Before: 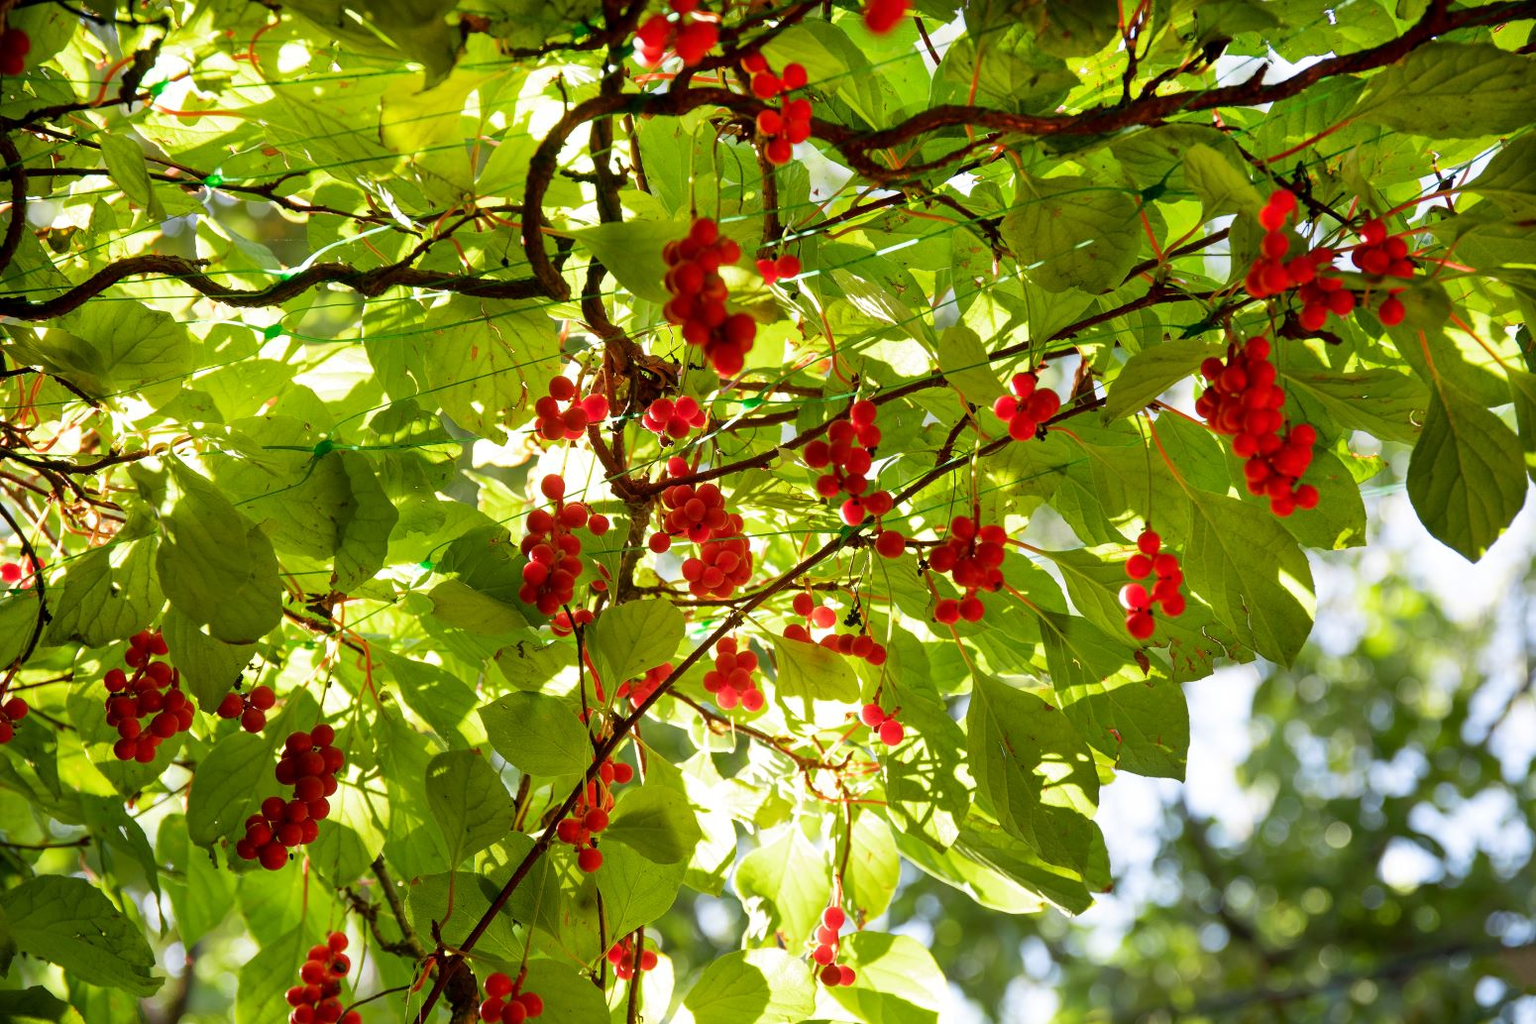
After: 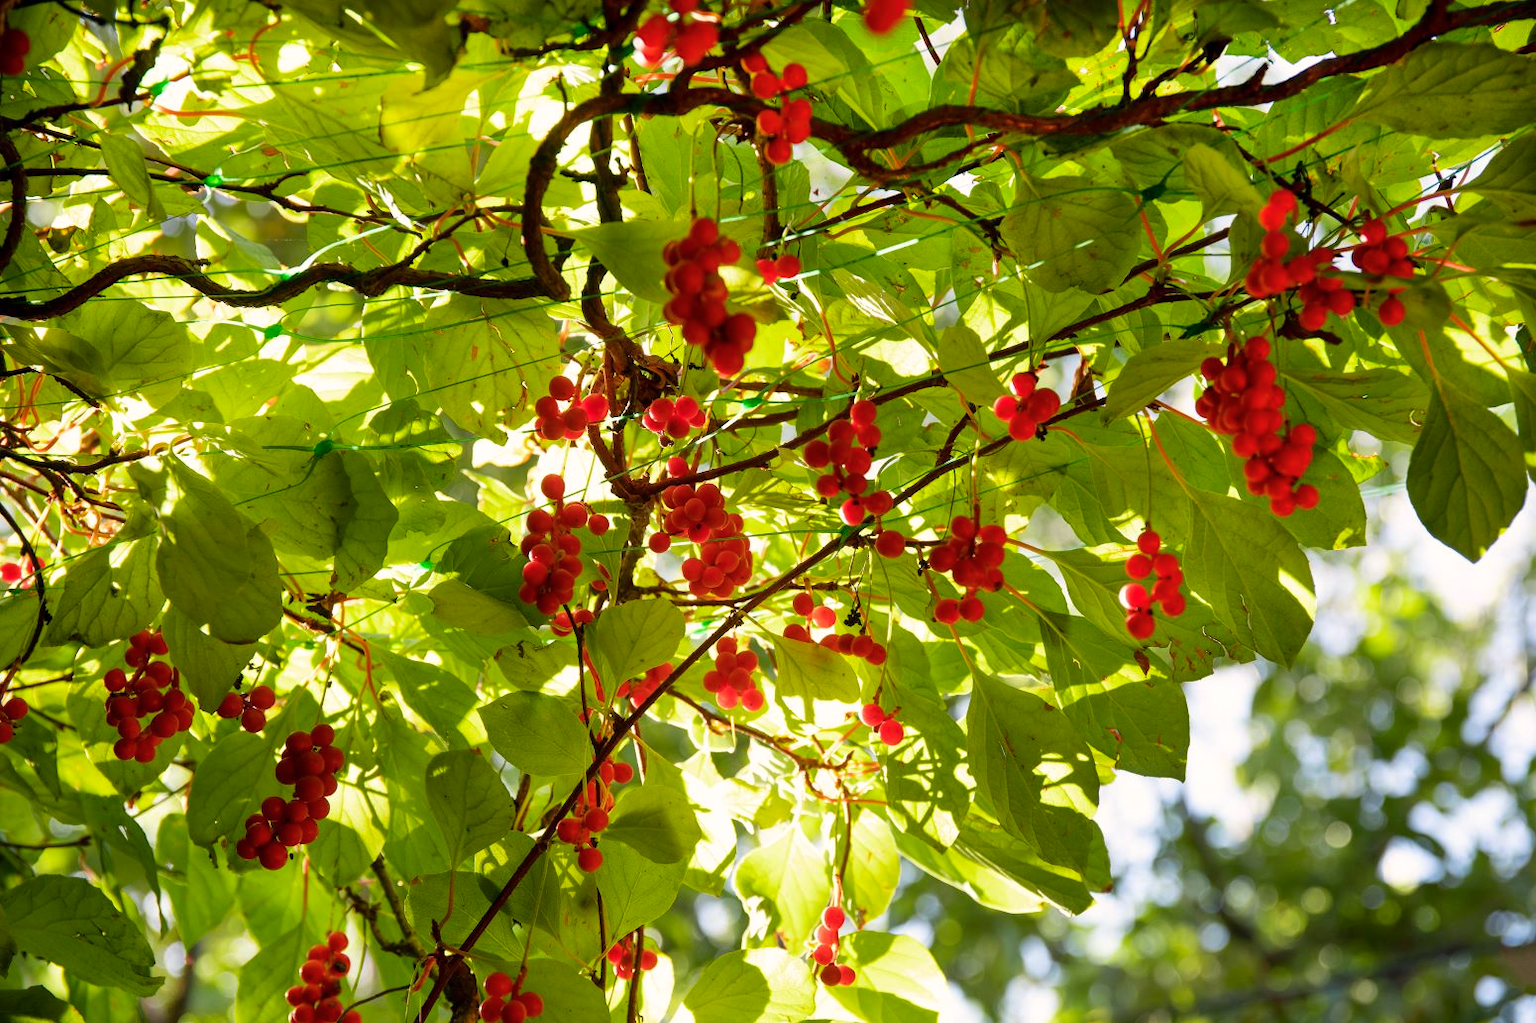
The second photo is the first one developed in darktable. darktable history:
color balance rgb: highlights gain › chroma 1.058%, highlights gain › hue 60.28°, perceptual saturation grading › global saturation -0.153%, global vibrance 20%
